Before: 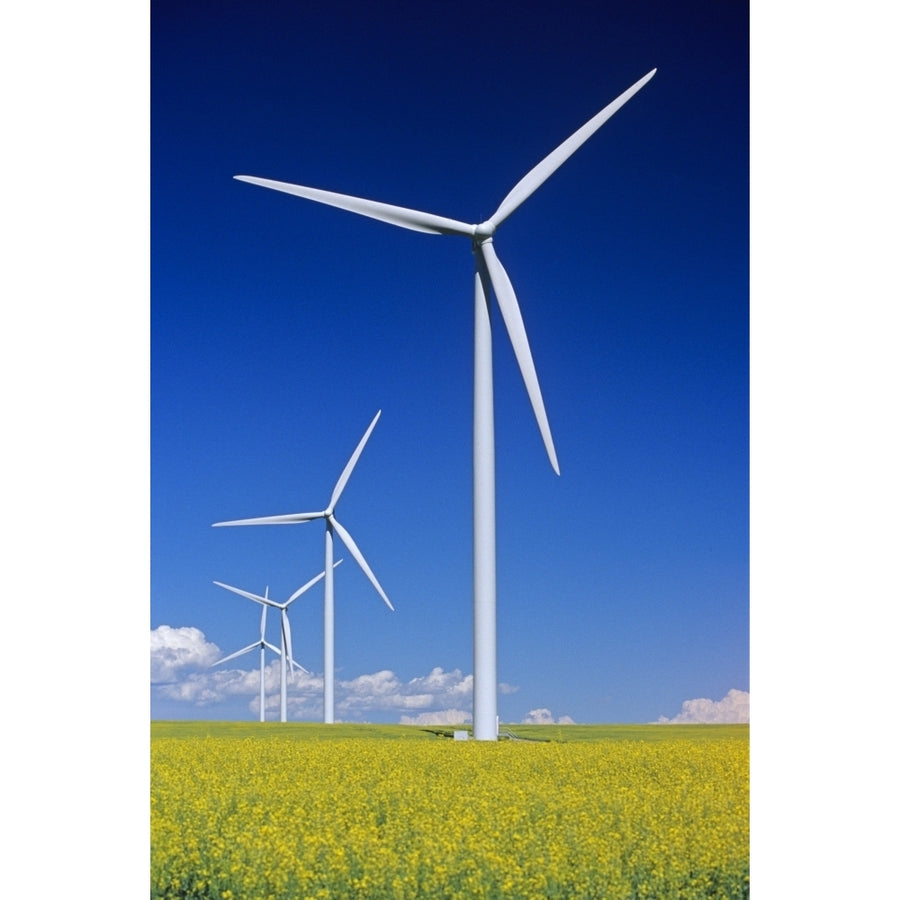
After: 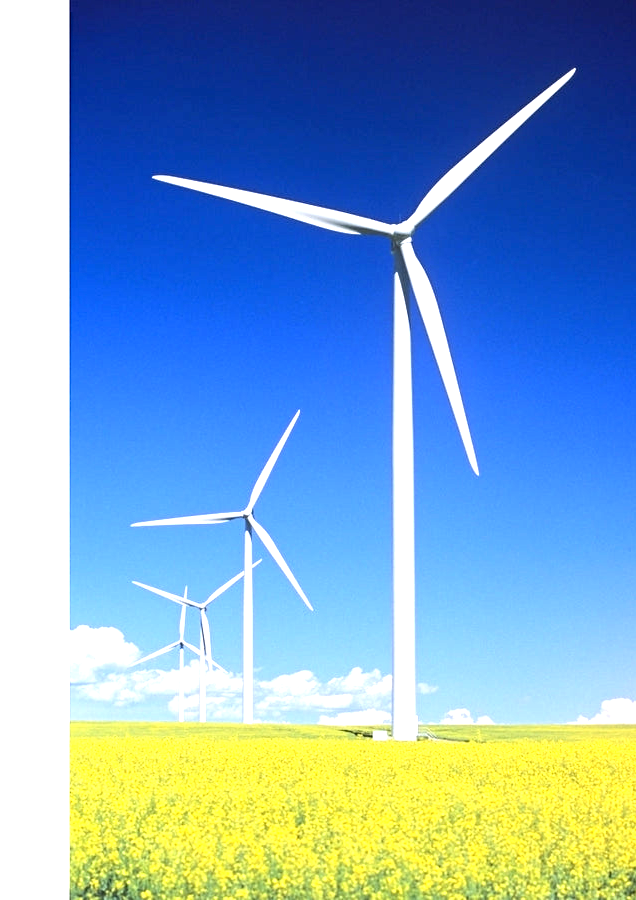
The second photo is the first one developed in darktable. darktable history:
sharpen: radius 5.378, amount 0.312, threshold 26.344
exposure: black level correction 0, exposure 1.46 EV, compensate highlight preservation false
crop and rotate: left 9.032%, right 20.282%
